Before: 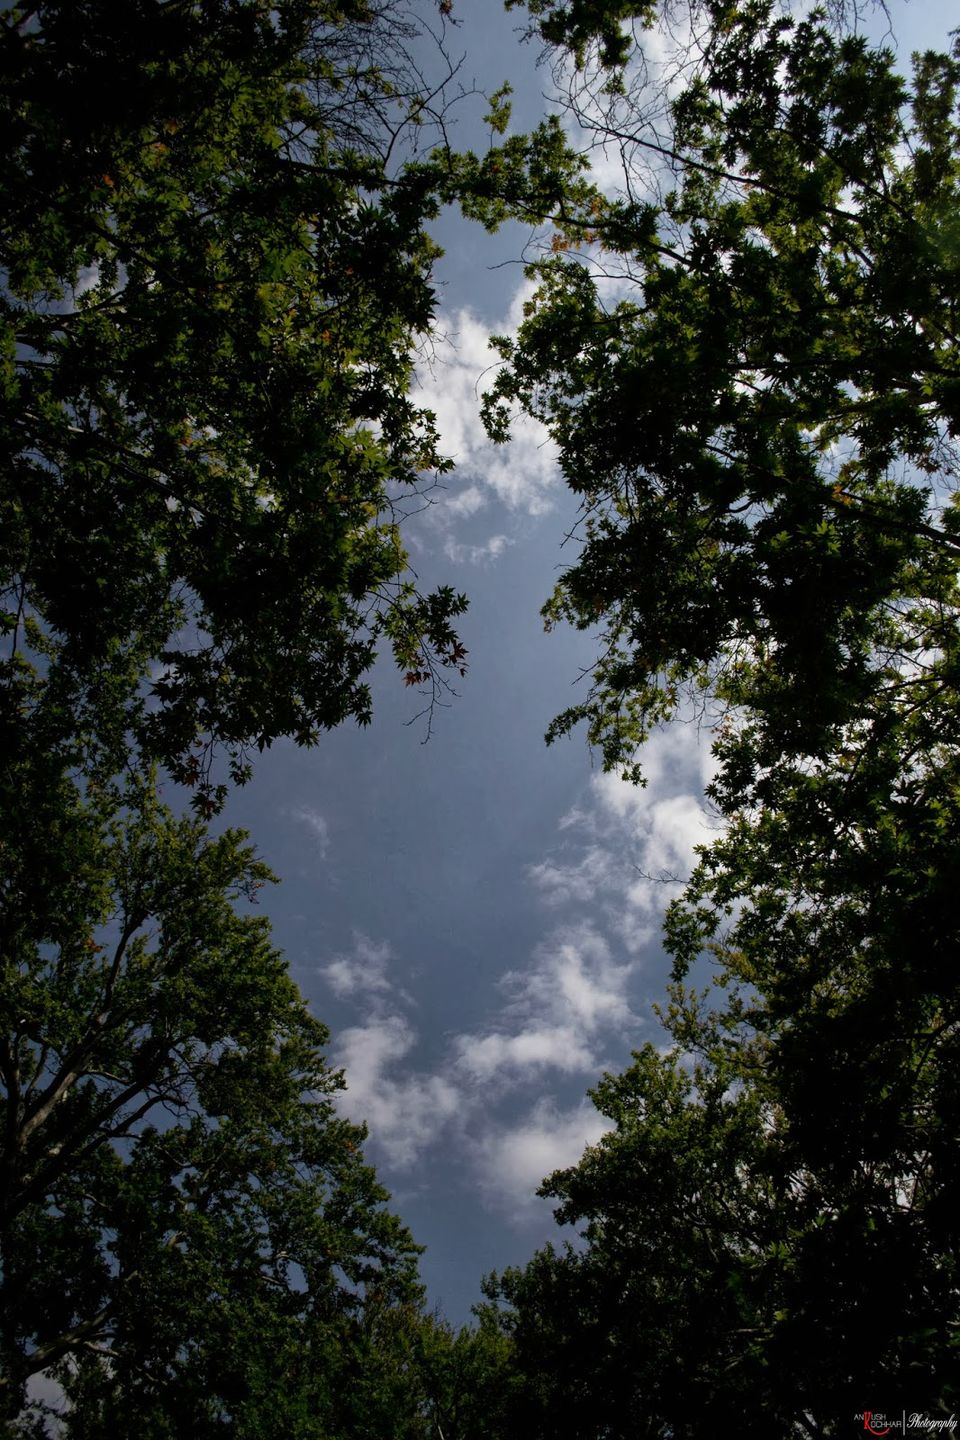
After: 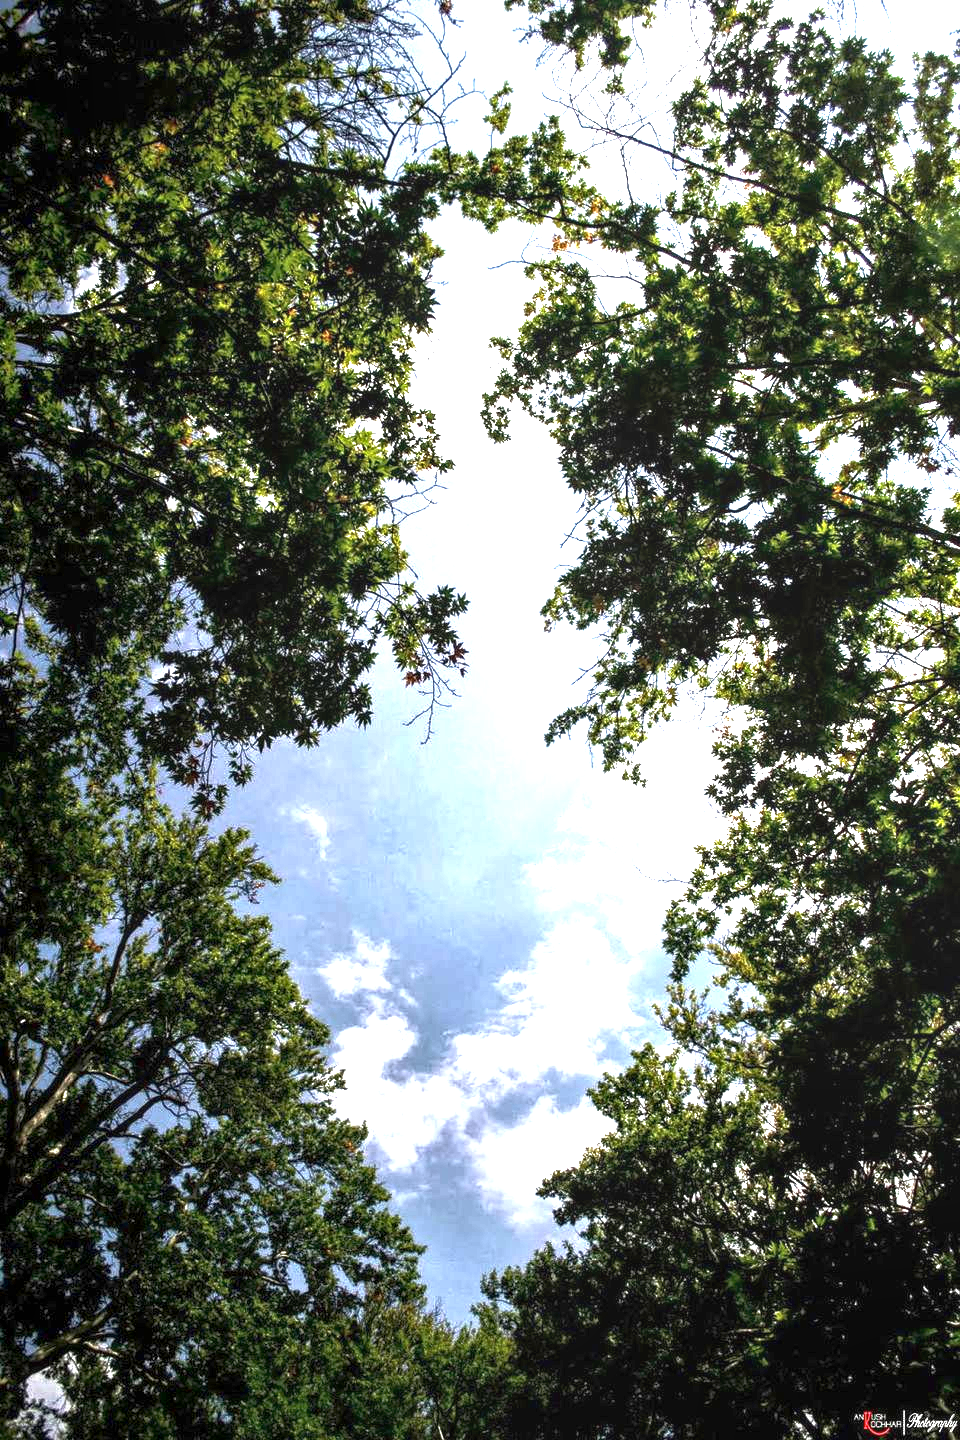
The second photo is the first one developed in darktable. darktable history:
local contrast: on, module defaults
exposure: exposure 2.2 EV, compensate highlight preservation false
tone equalizer: -8 EV 0 EV, -7 EV -0.002 EV, -6 EV 0.005 EV, -5 EV -0.059 EV, -4 EV -0.116 EV, -3 EV -0.173 EV, -2 EV 0.25 EV, -1 EV 0.716 EV, +0 EV 0.51 EV, edges refinement/feathering 500, mask exposure compensation -1.57 EV, preserve details no
